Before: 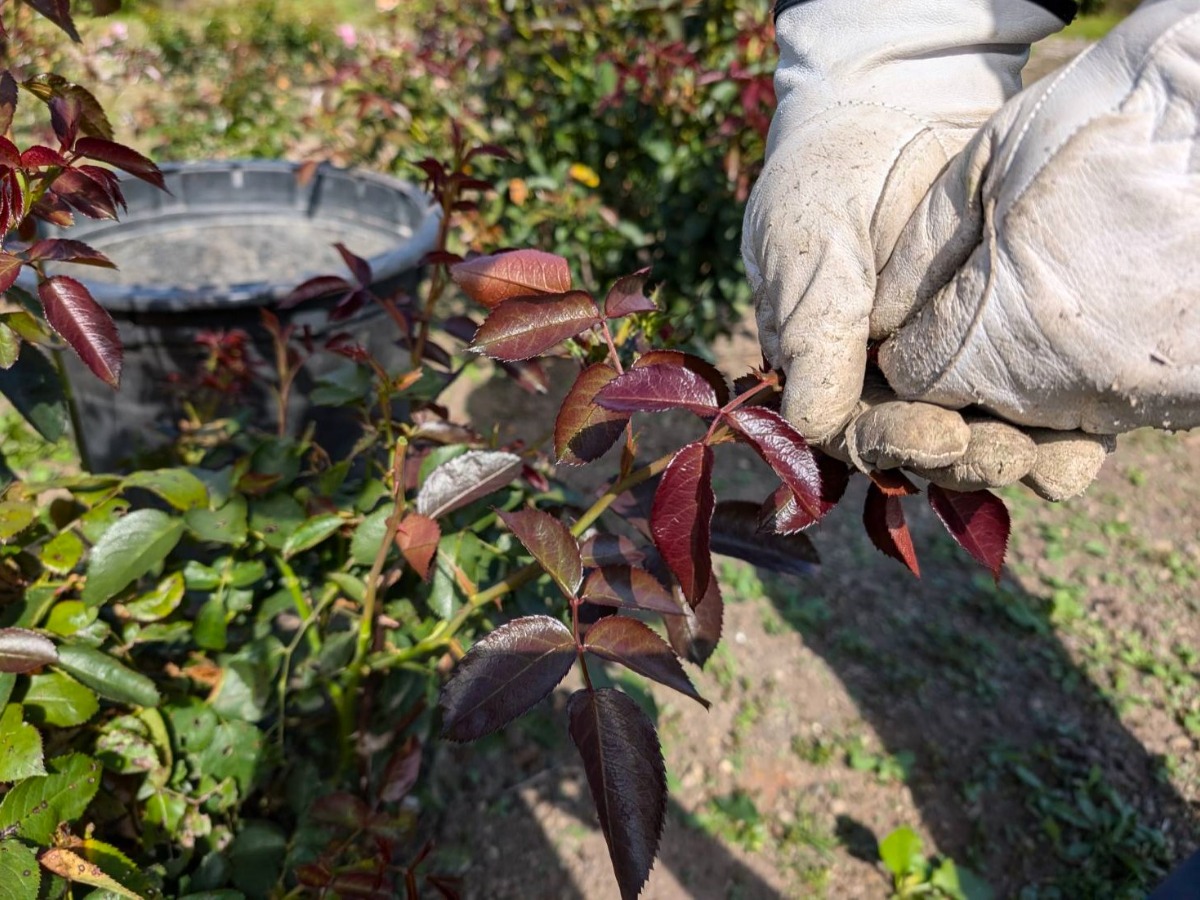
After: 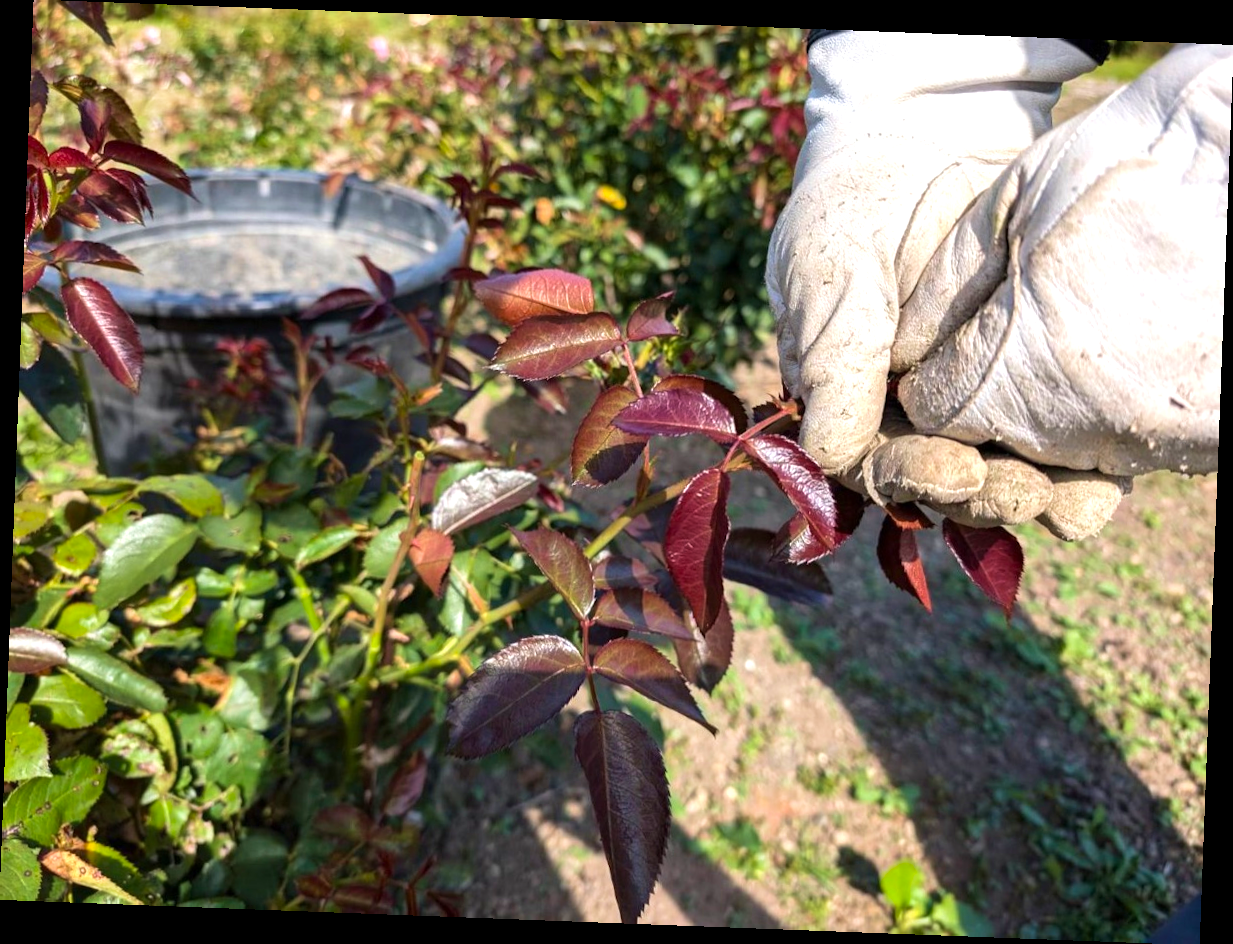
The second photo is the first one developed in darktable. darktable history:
velvia: on, module defaults
vibrance: on, module defaults
exposure: exposure 0.556 EV, compensate highlight preservation false
rotate and perspective: rotation 2.17°, automatic cropping off
